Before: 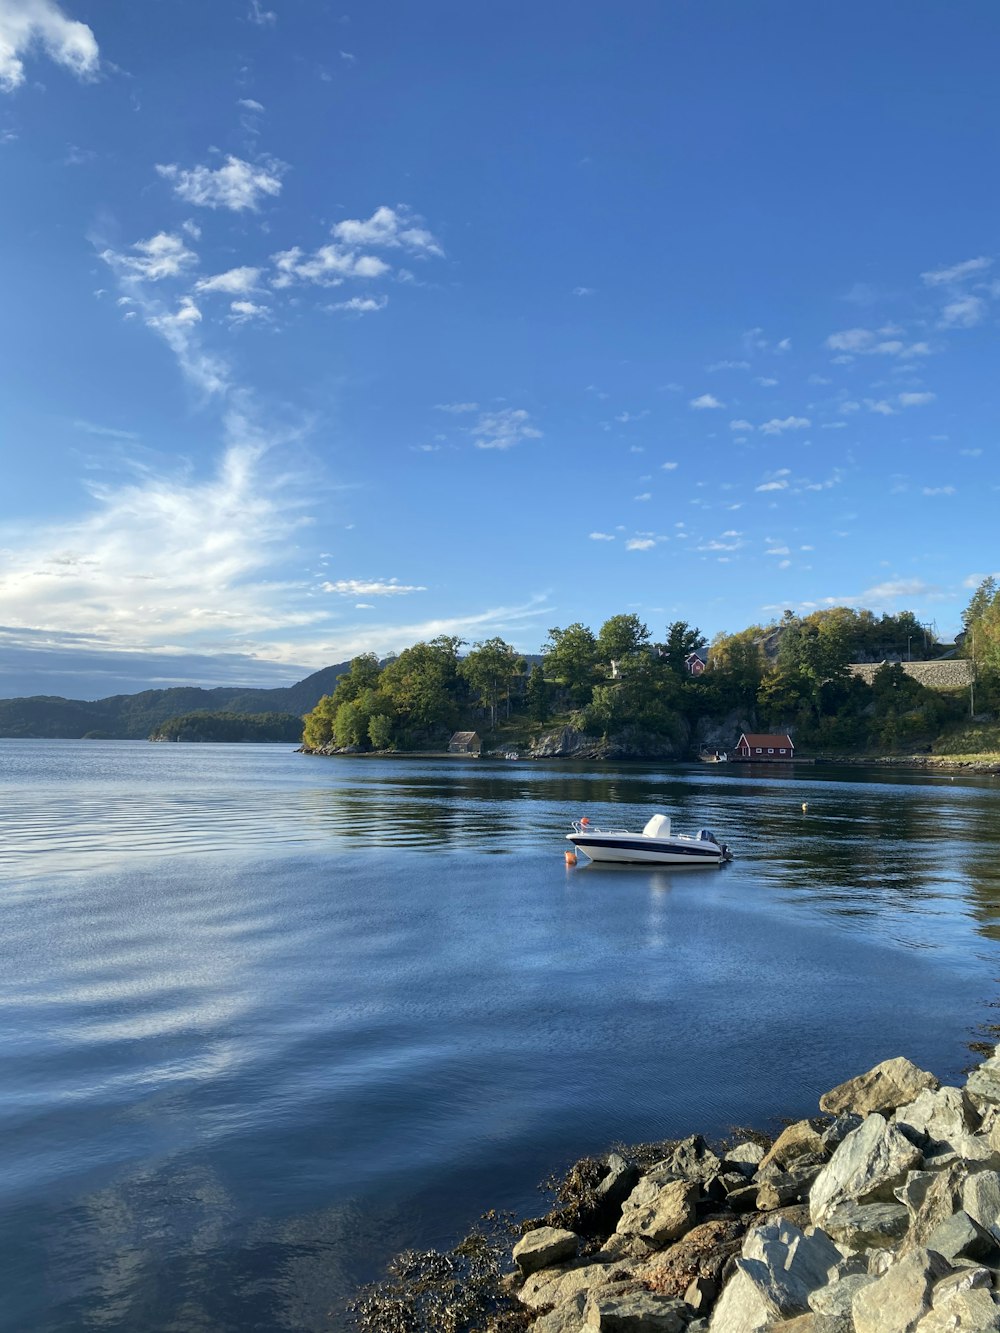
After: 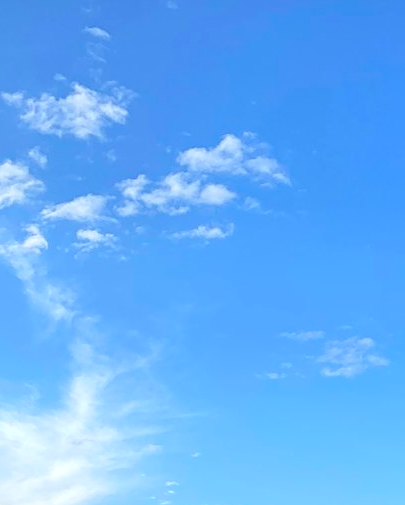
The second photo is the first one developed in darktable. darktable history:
sharpen: on, module defaults
crop: left 15.452%, top 5.459%, right 43.956%, bottom 56.62%
rgb levels: levels [[0.027, 0.429, 0.996], [0, 0.5, 1], [0, 0.5, 1]]
color balance: lift [1, 1.015, 1.004, 0.985], gamma [1, 0.958, 0.971, 1.042], gain [1, 0.956, 0.977, 1.044]
